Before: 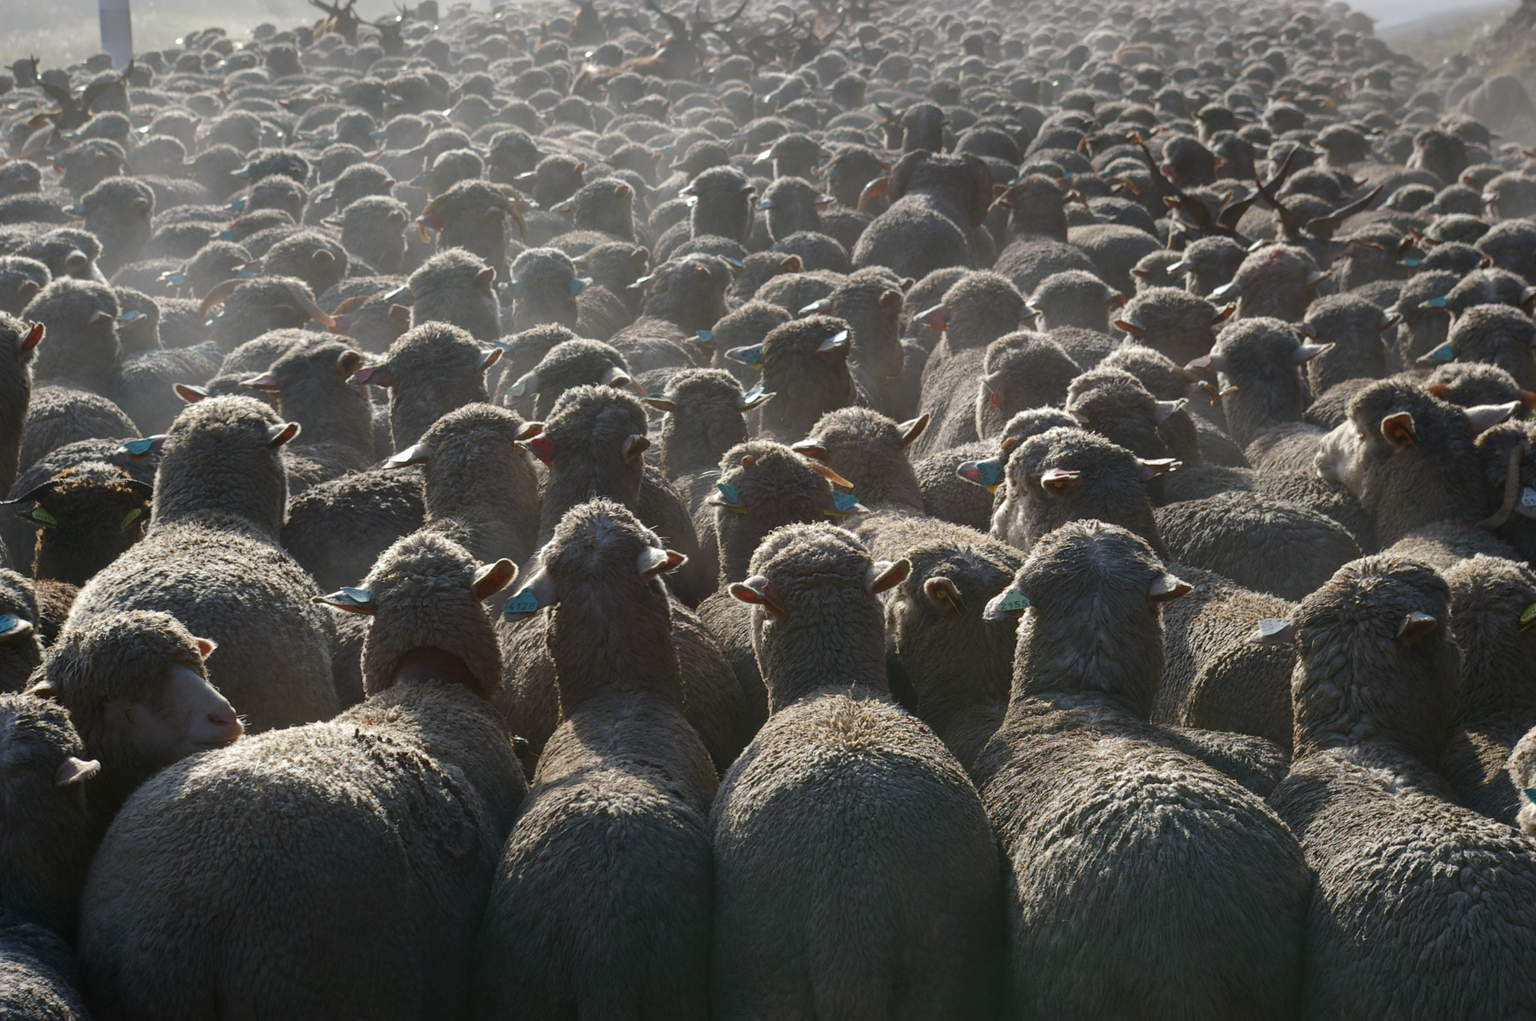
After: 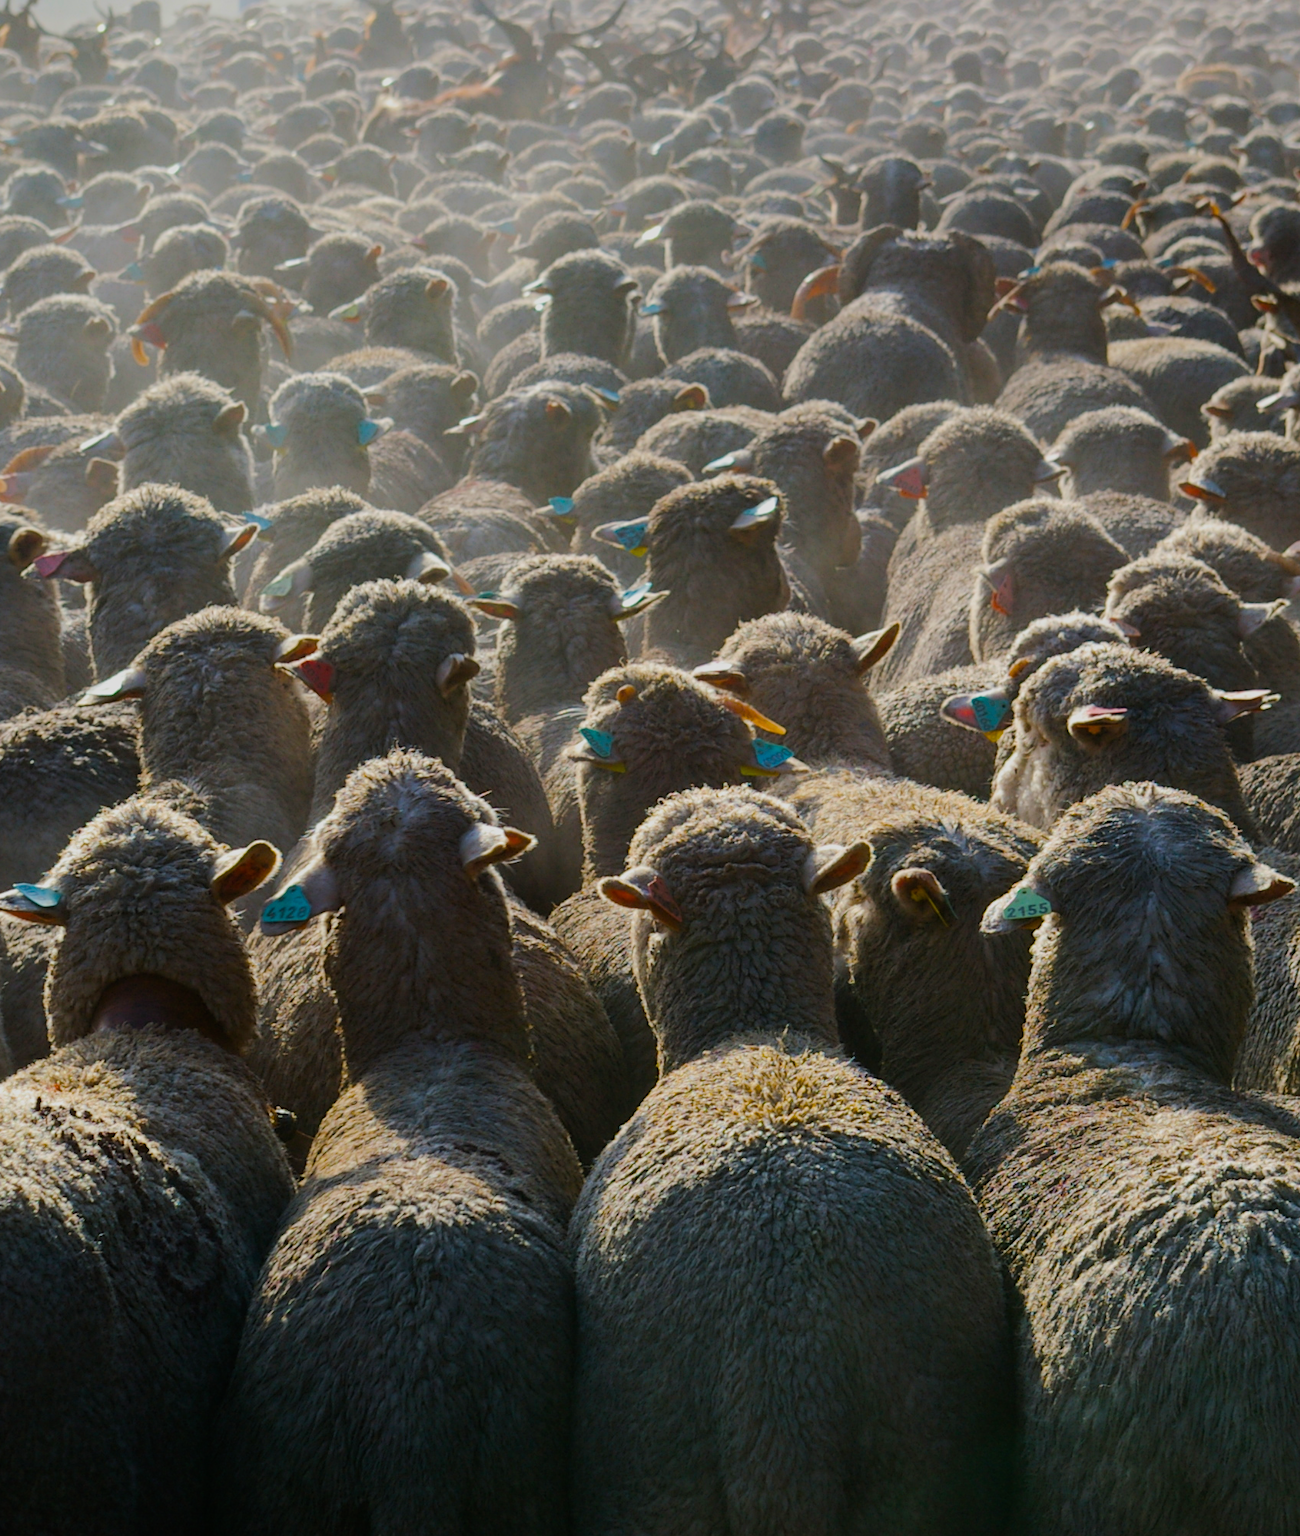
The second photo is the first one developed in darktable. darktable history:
crop: left 21.6%, right 22.149%, bottom 0.011%
color balance rgb: linear chroma grading › shadows 9.308%, linear chroma grading › highlights 9.908%, linear chroma grading › global chroma 15.381%, linear chroma grading › mid-tones 14.632%, perceptual saturation grading › global saturation 25.903%, perceptual brilliance grading › mid-tones 9.151%, perceptual brilliance grading › shadows 15.613%, global vibrance 25.062%, contrast 9.924%
filmic rgb: black relative exposure -7.65 EV, white relative exposure 4.56 EV, hardness 3.61
